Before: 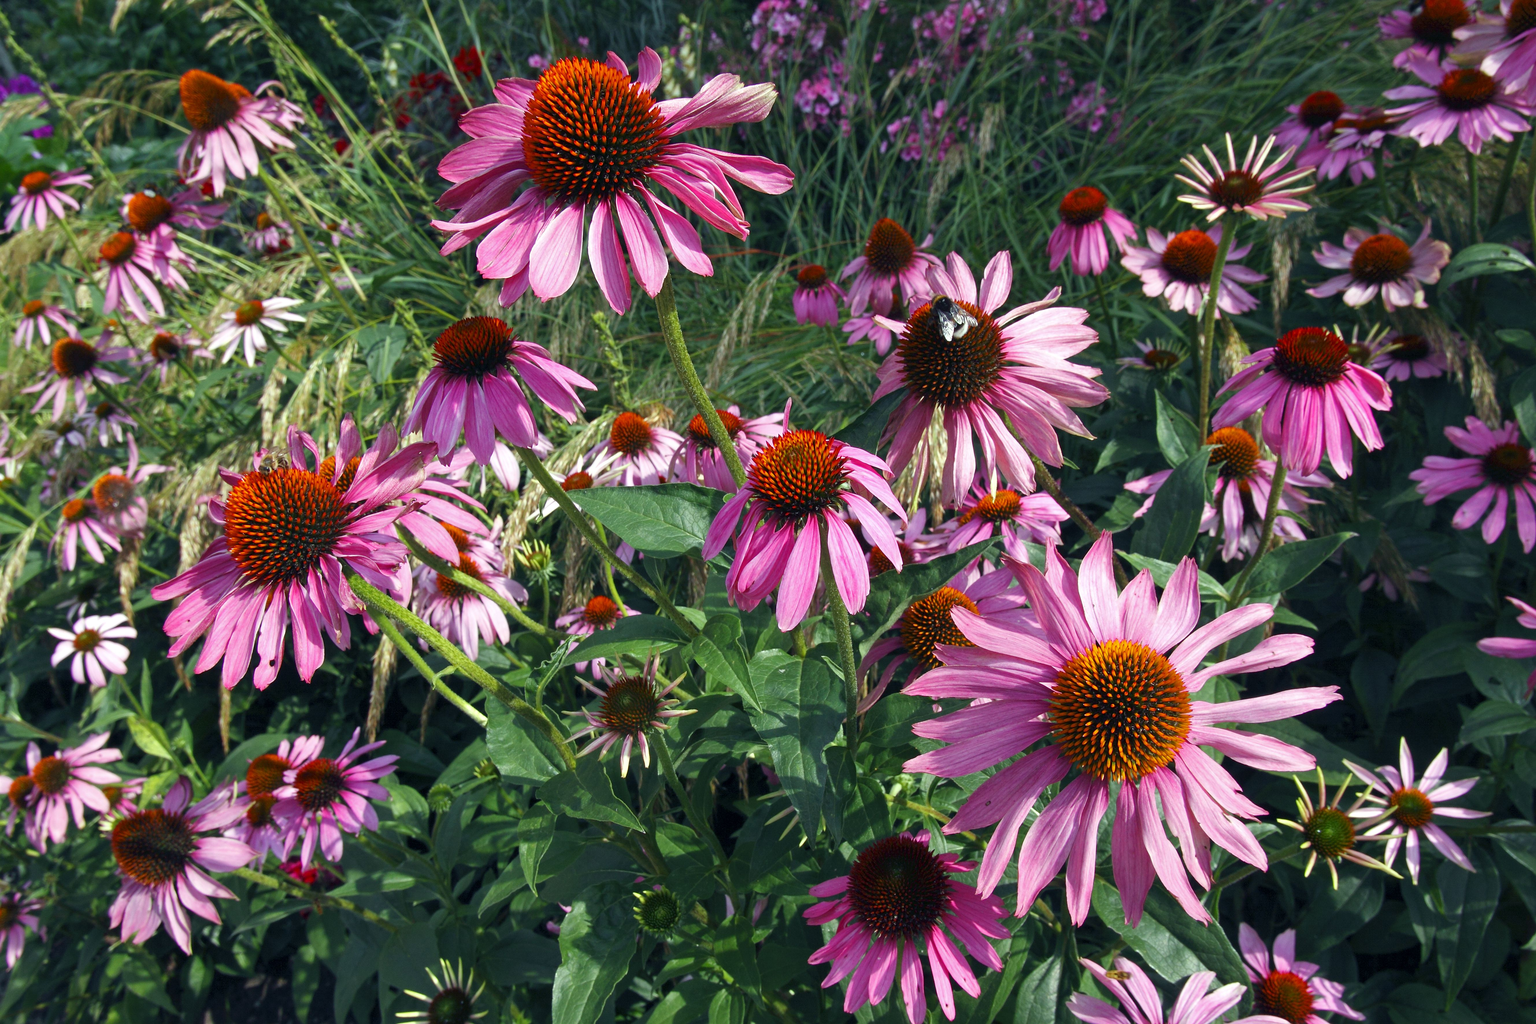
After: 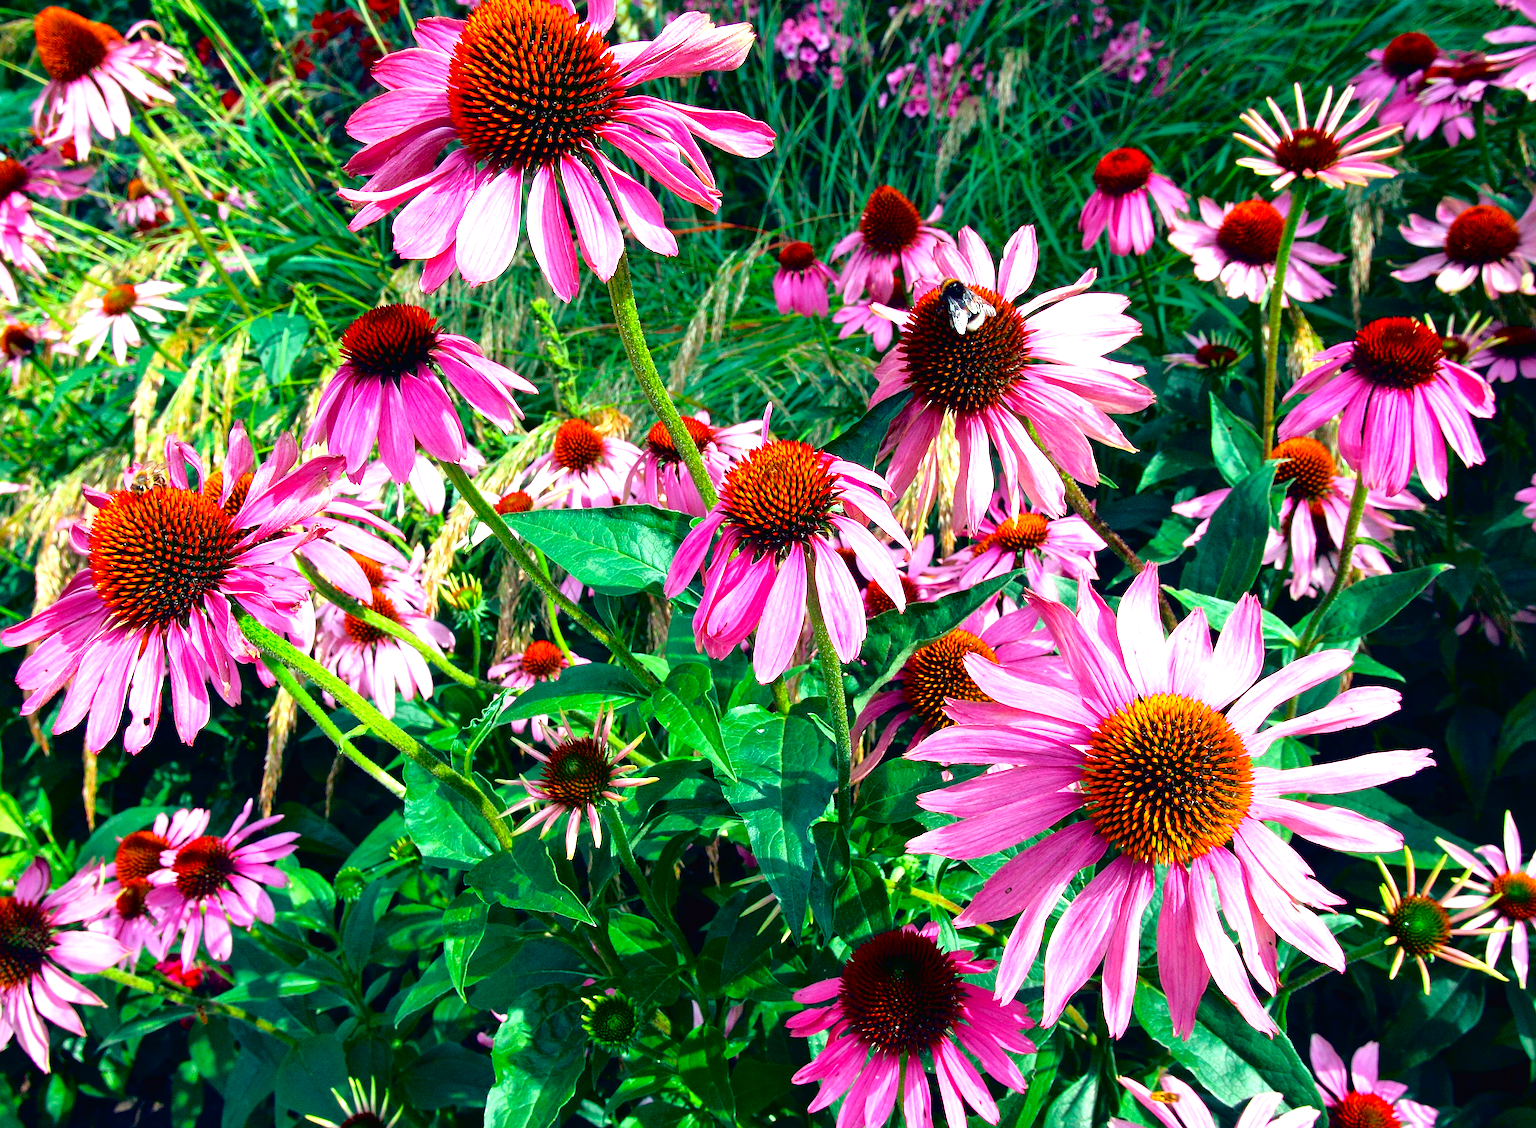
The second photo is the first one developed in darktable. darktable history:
exposure: black level correction 0.008, exposure 0.986 EV, compensate highlight preservation false
tone curve: curves: ch0 [(0, 0.013) (0.117, 0.081) (0.257, 0.259) (0.408, 0.45) (0.611, 0.64) (0.81, 0.857) (1, 1)]; ch1 [(0, 0) (0.287, 0.198) (0.501, 0.506) (0.56, 0.584) (0.715, 0.741) (0.976, 0.992)]; ch2 [(0, 0) (0.369, 0.362) (0.5, 0.5) (0.537, 0.547) (0.59, 0.603) (0.681, 0.754) (1, 1)], color space Lab, independent channels, preserve colors none
crop: left 9.817%, top 6.253%, right 7.112%, bottom 2.158%
sharpen: on, module defaults
